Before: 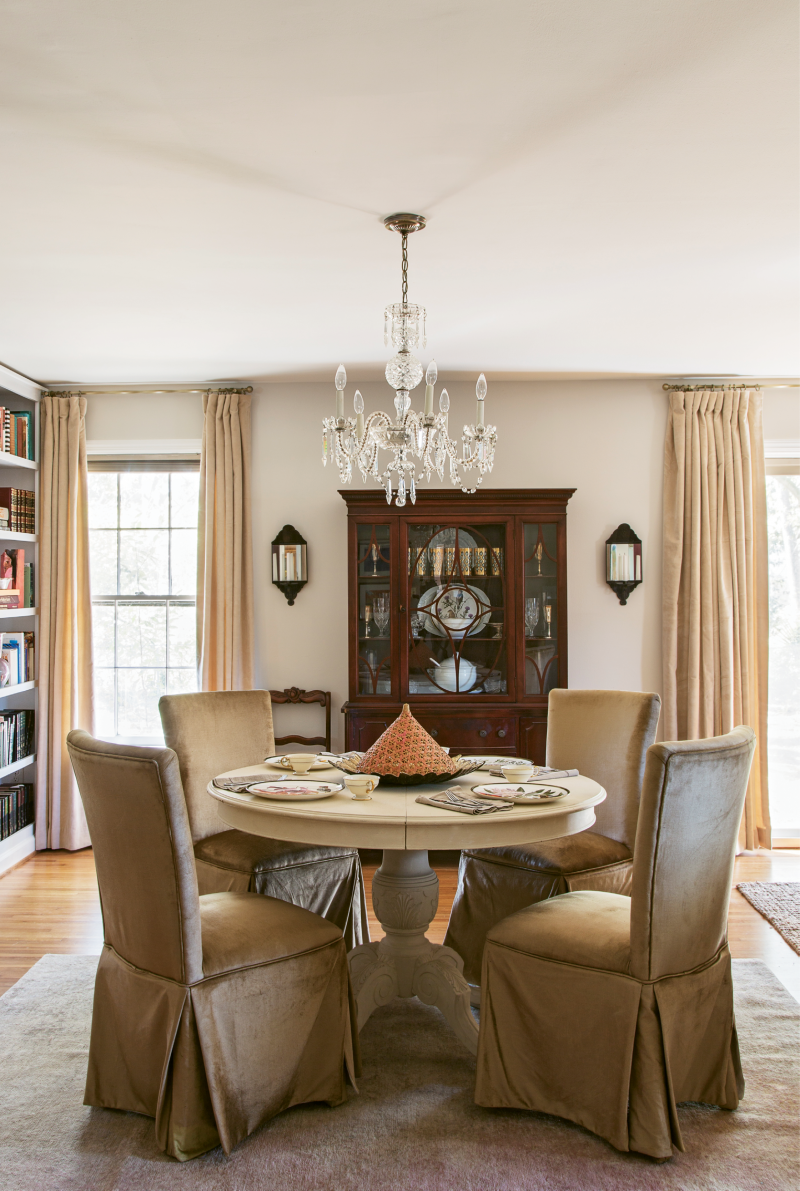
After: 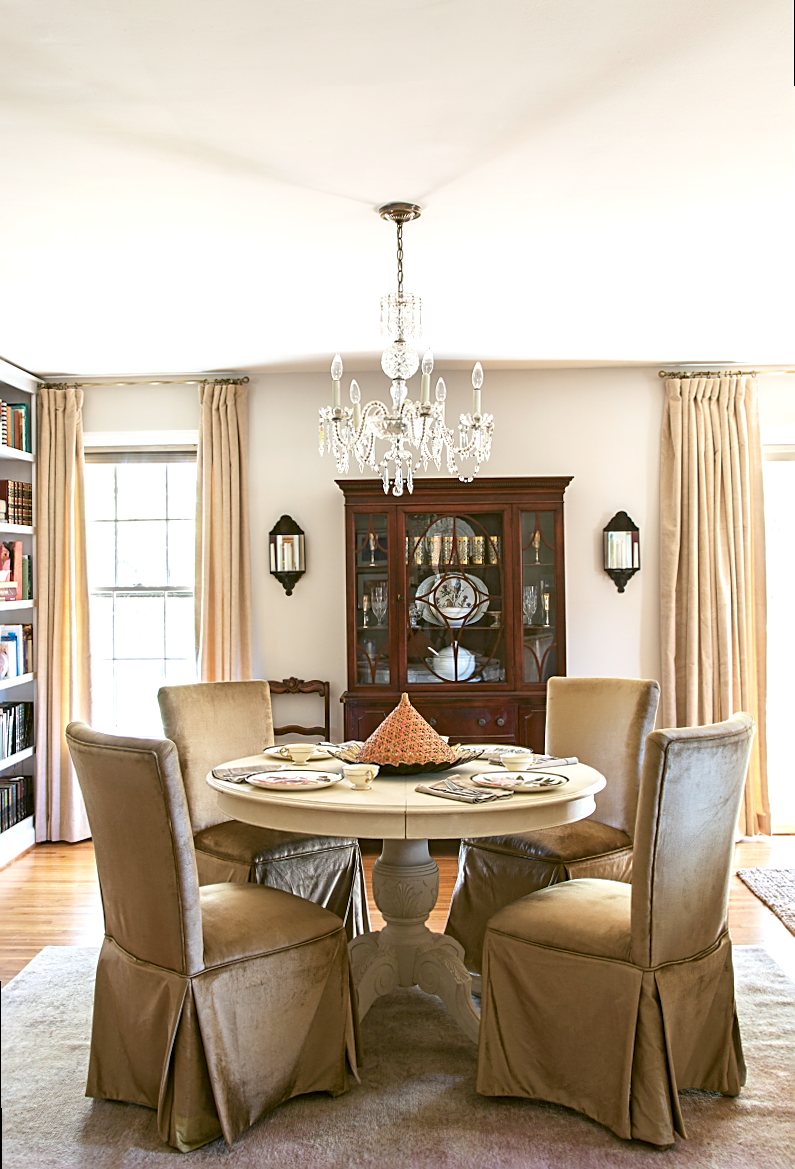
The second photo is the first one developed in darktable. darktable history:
rotate and perspective: rotation -0.45°, automatic cropping original format, crop left 0.008, crop right 0.992, crop top 0.012, crop bottom 0.988
exposure: black level correction 0, exposure 0.5 EV, compensate highlight preservation false
white balance: red 0.982, blue 1.018
sharpen: on, module defaults
